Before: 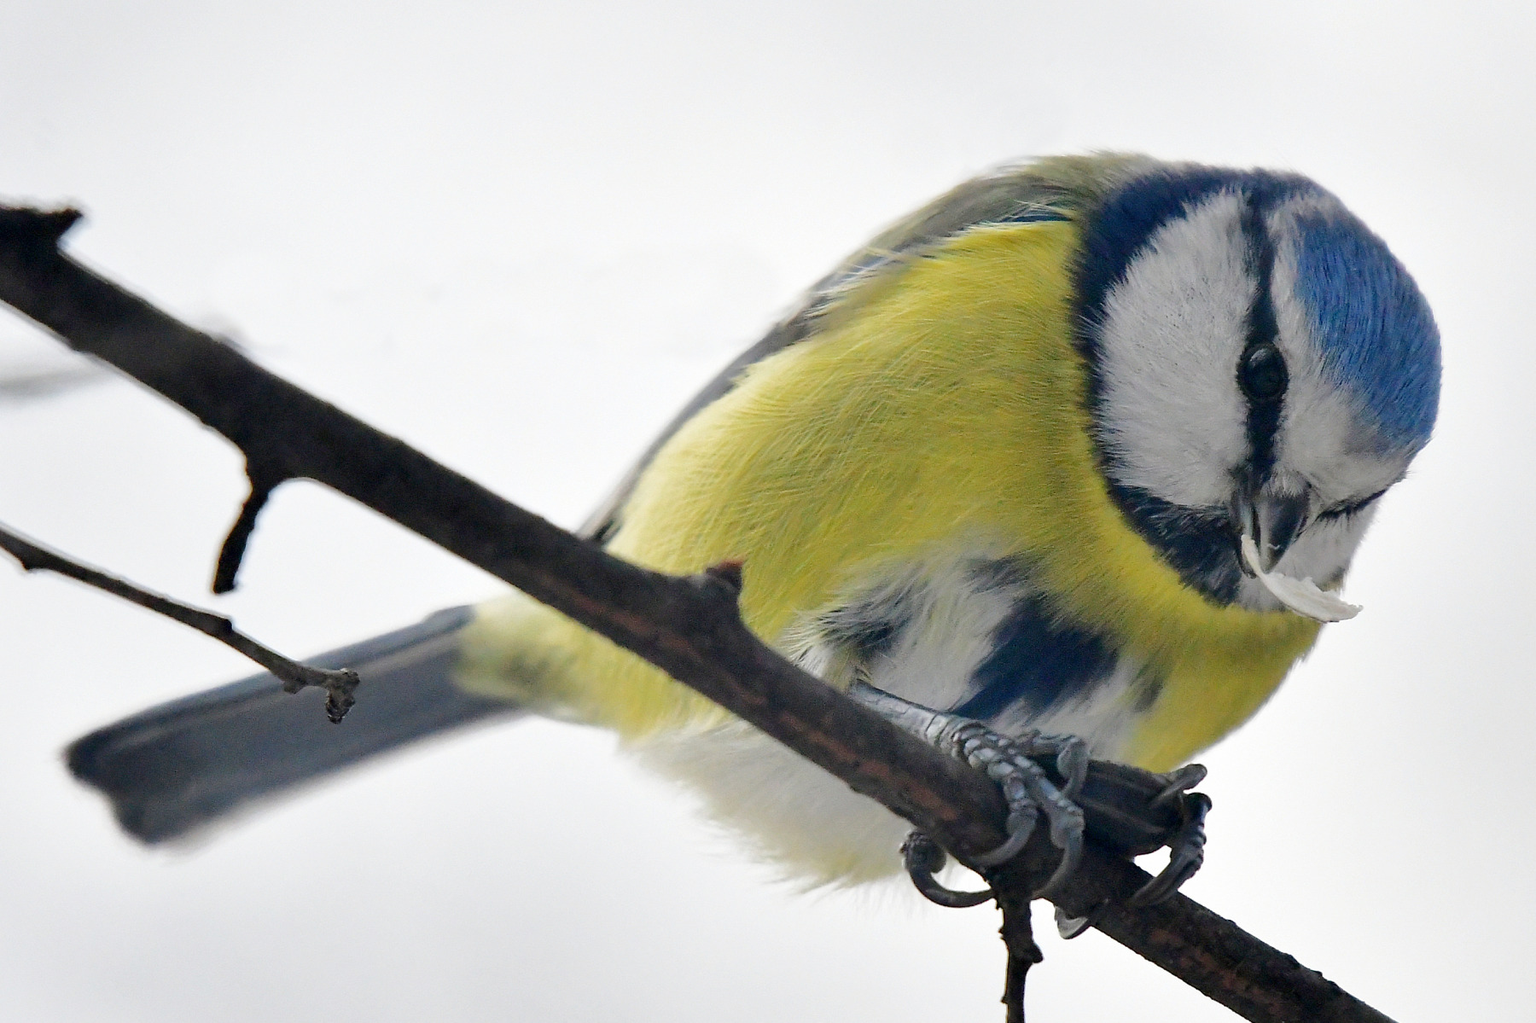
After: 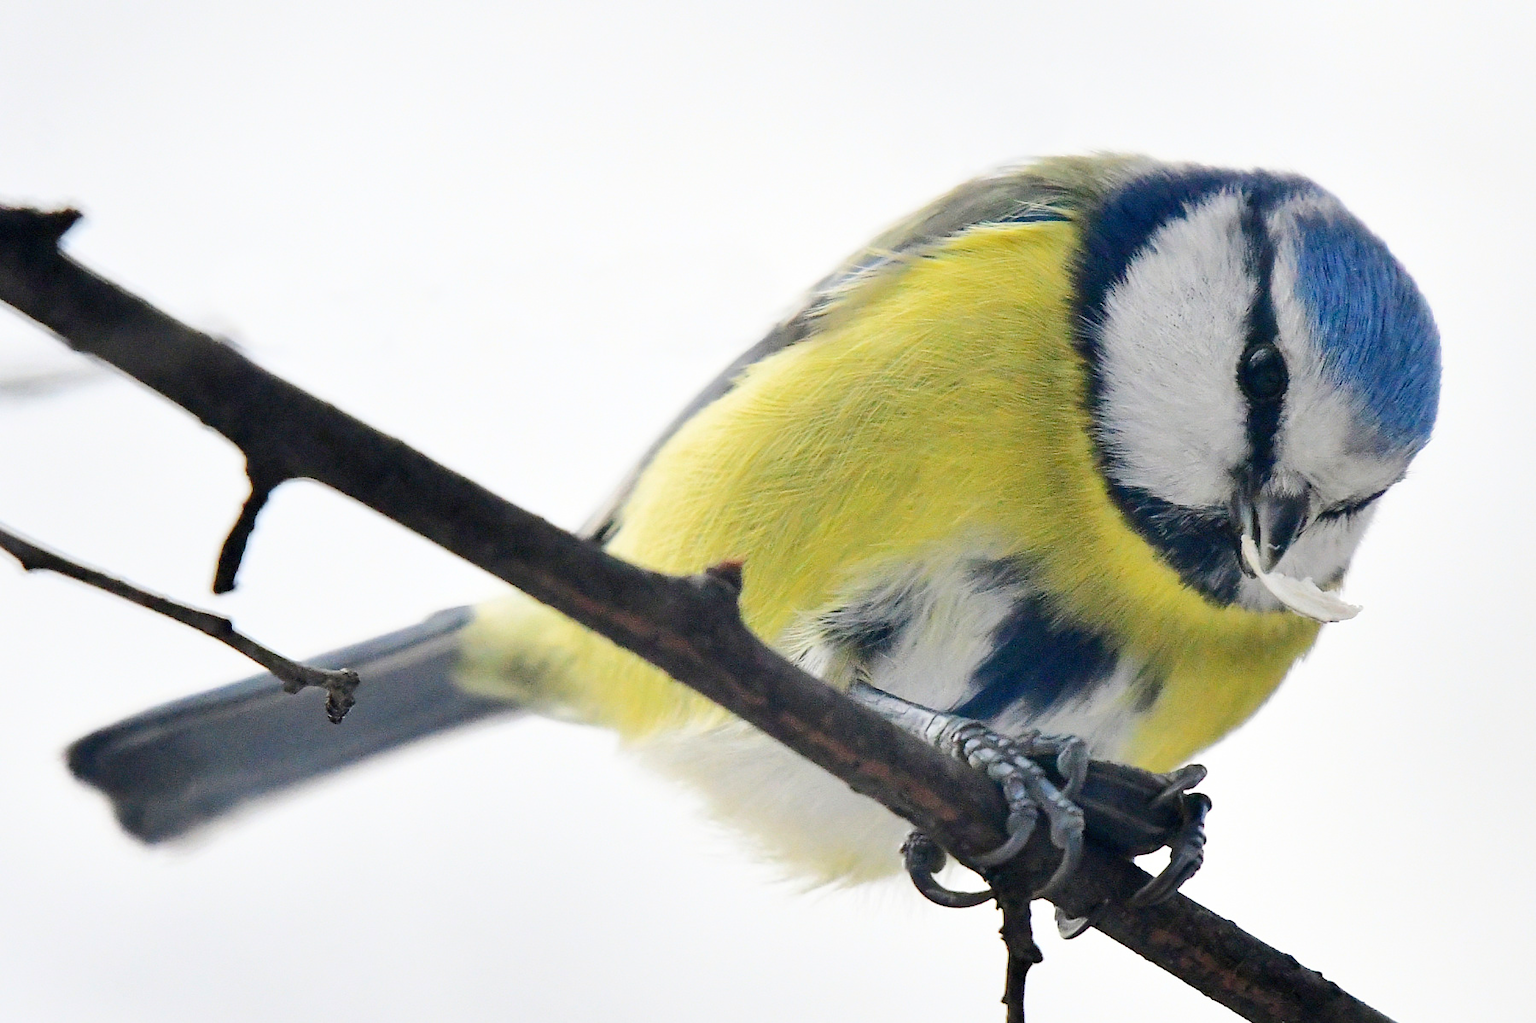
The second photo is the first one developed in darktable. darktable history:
contrast brightness saturation: contrast 0.199, brightness 0.154, saturation 0.143
